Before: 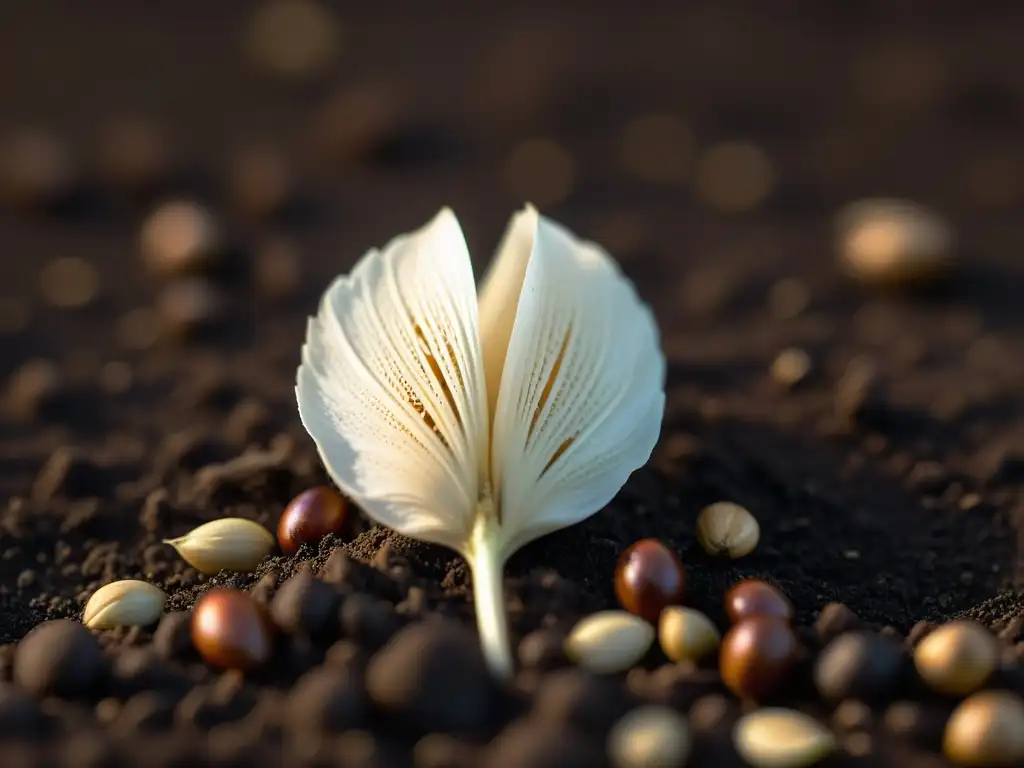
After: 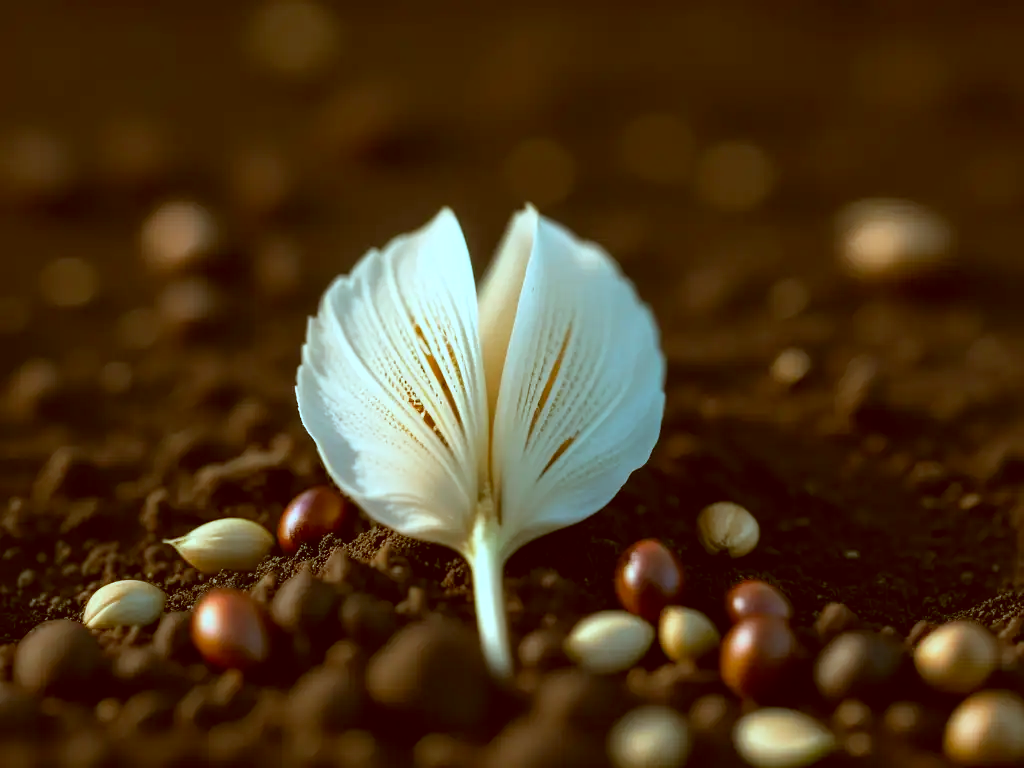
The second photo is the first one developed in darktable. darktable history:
color correction: highlights a* -14.59, highlights b* -16.86, shadows a* 10.78, shadows b* 29.95
